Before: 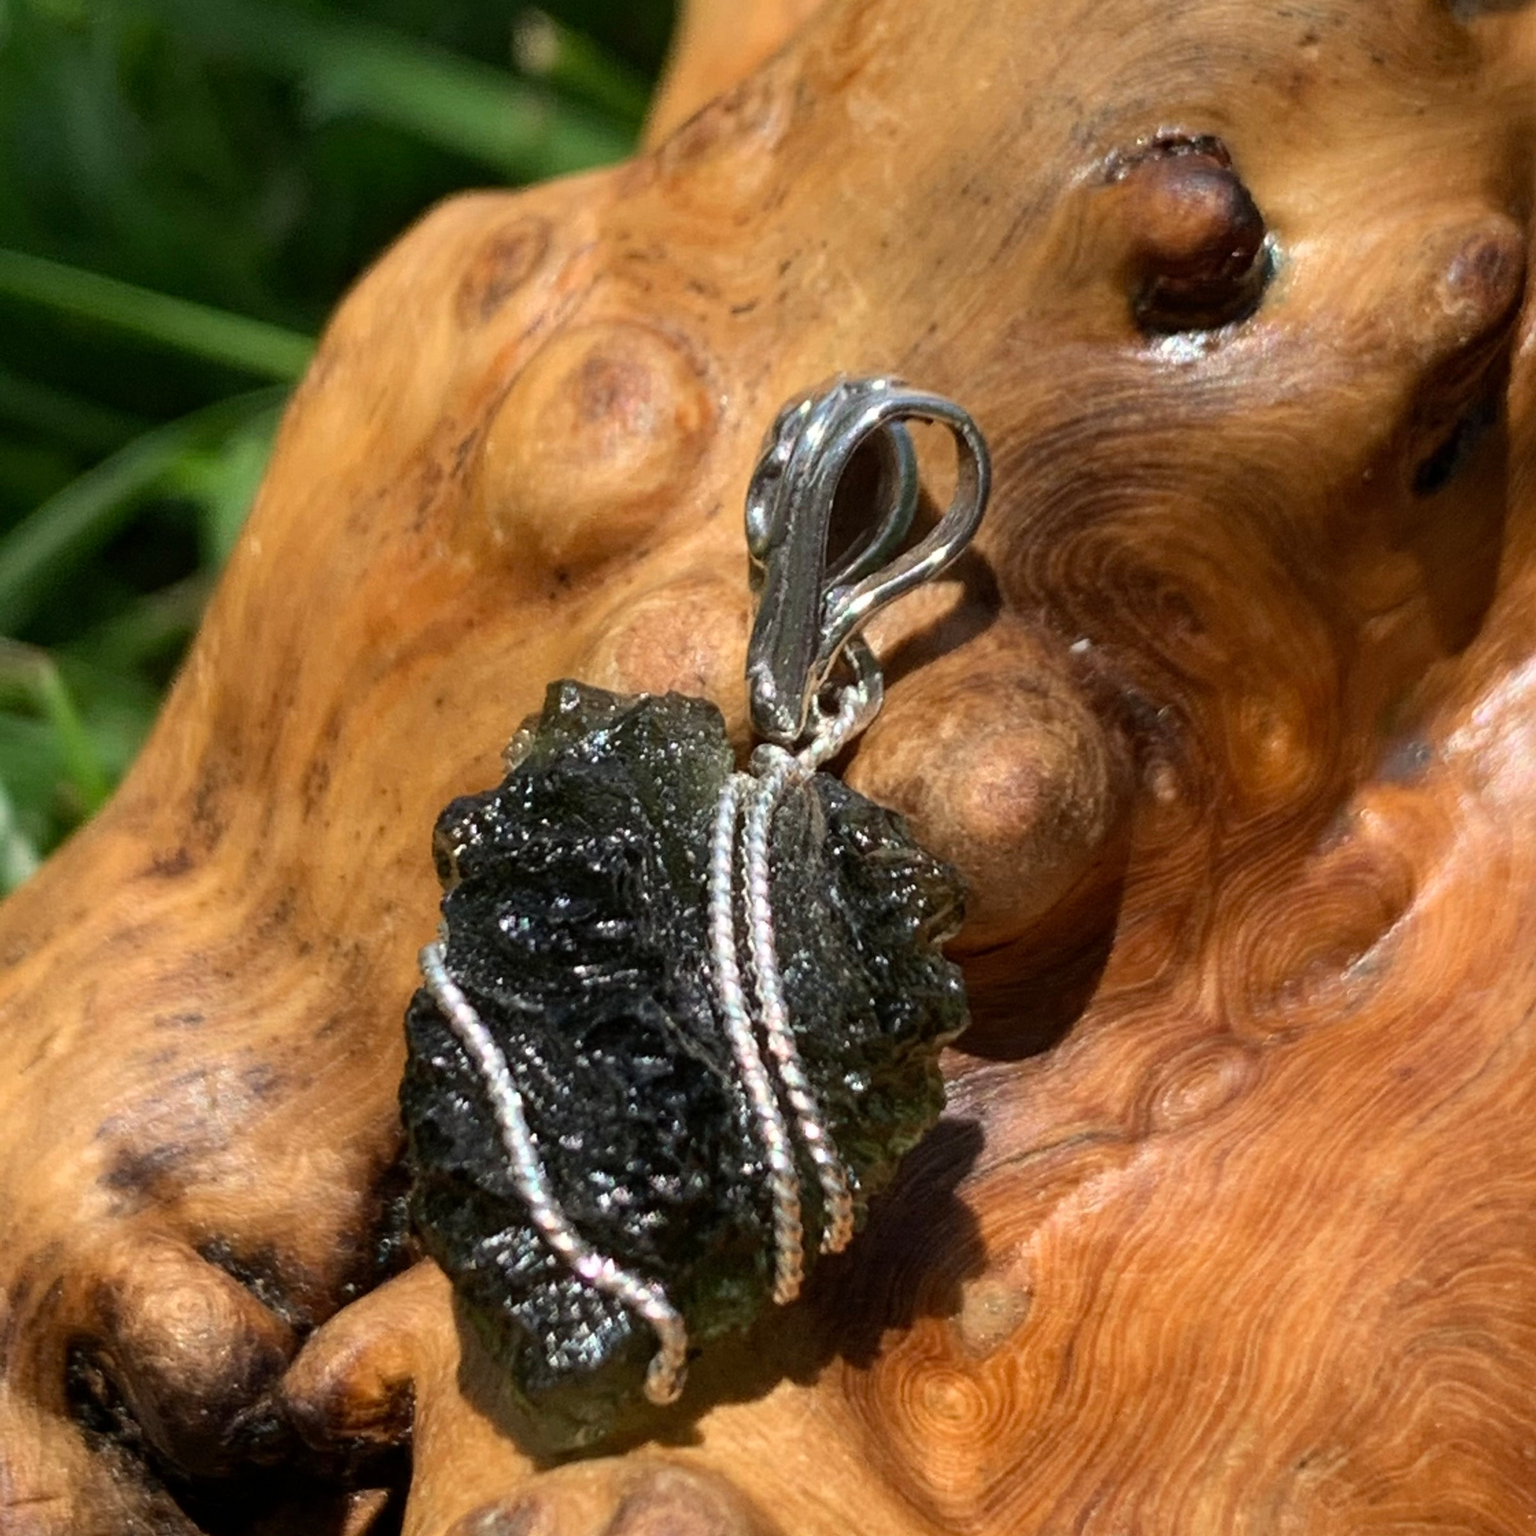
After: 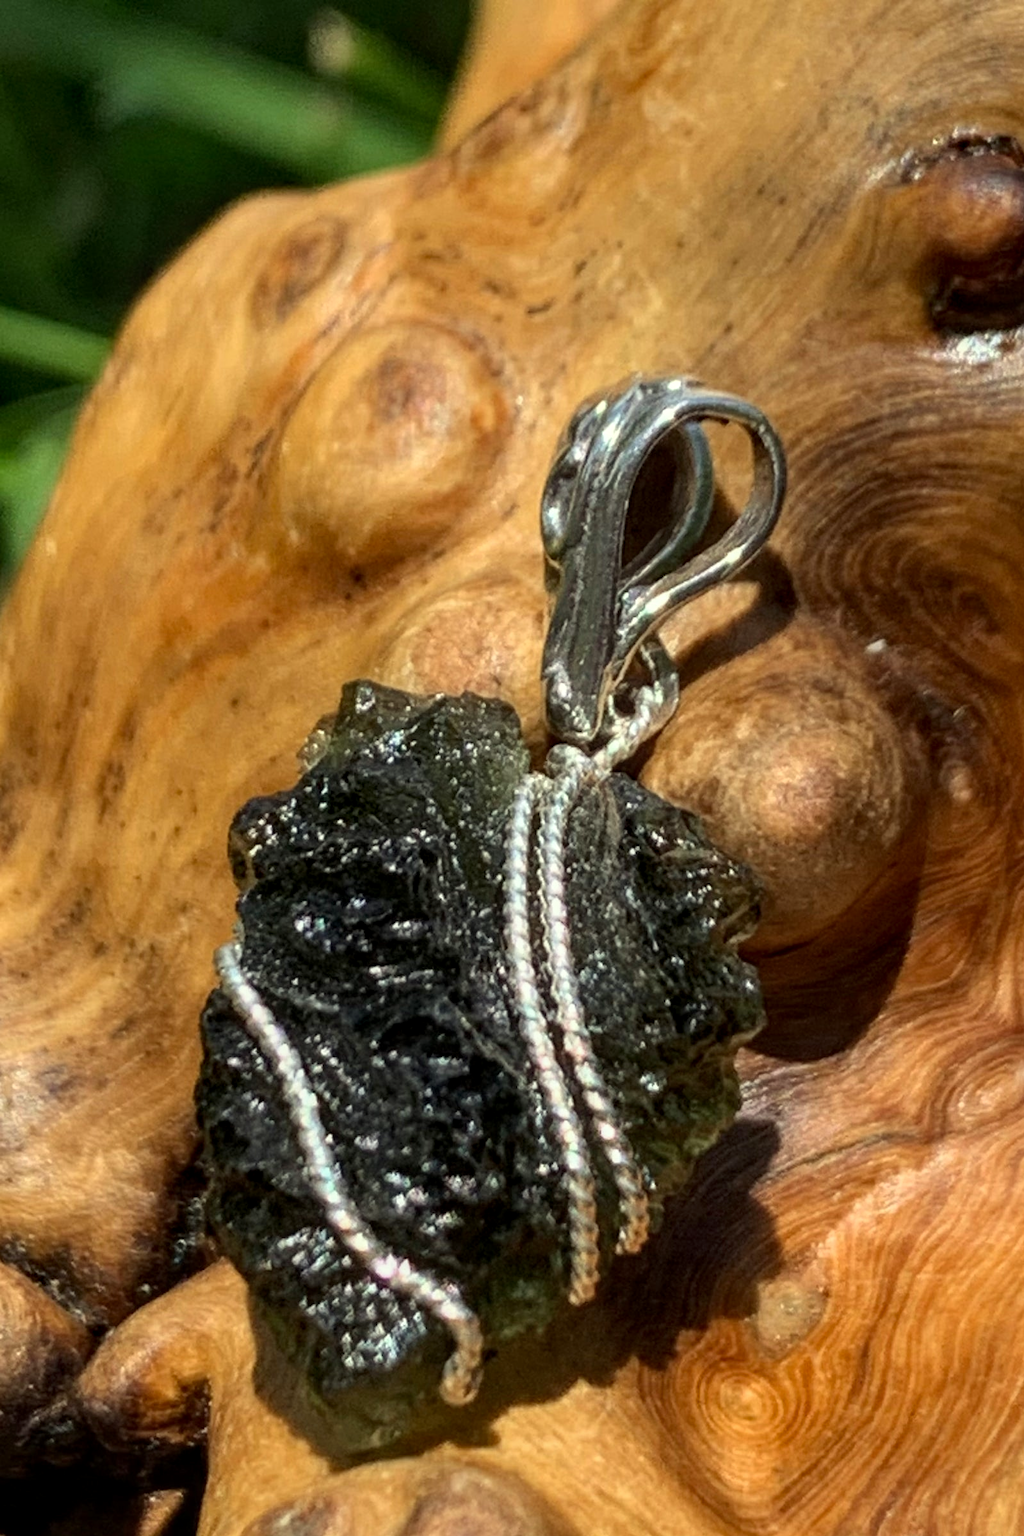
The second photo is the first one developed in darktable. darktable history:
crop and rotate: left 13.354%, right 19.978%
local contrast: on, module defaults
color correction: highlights a* -4.36, highlights b* 6.51
